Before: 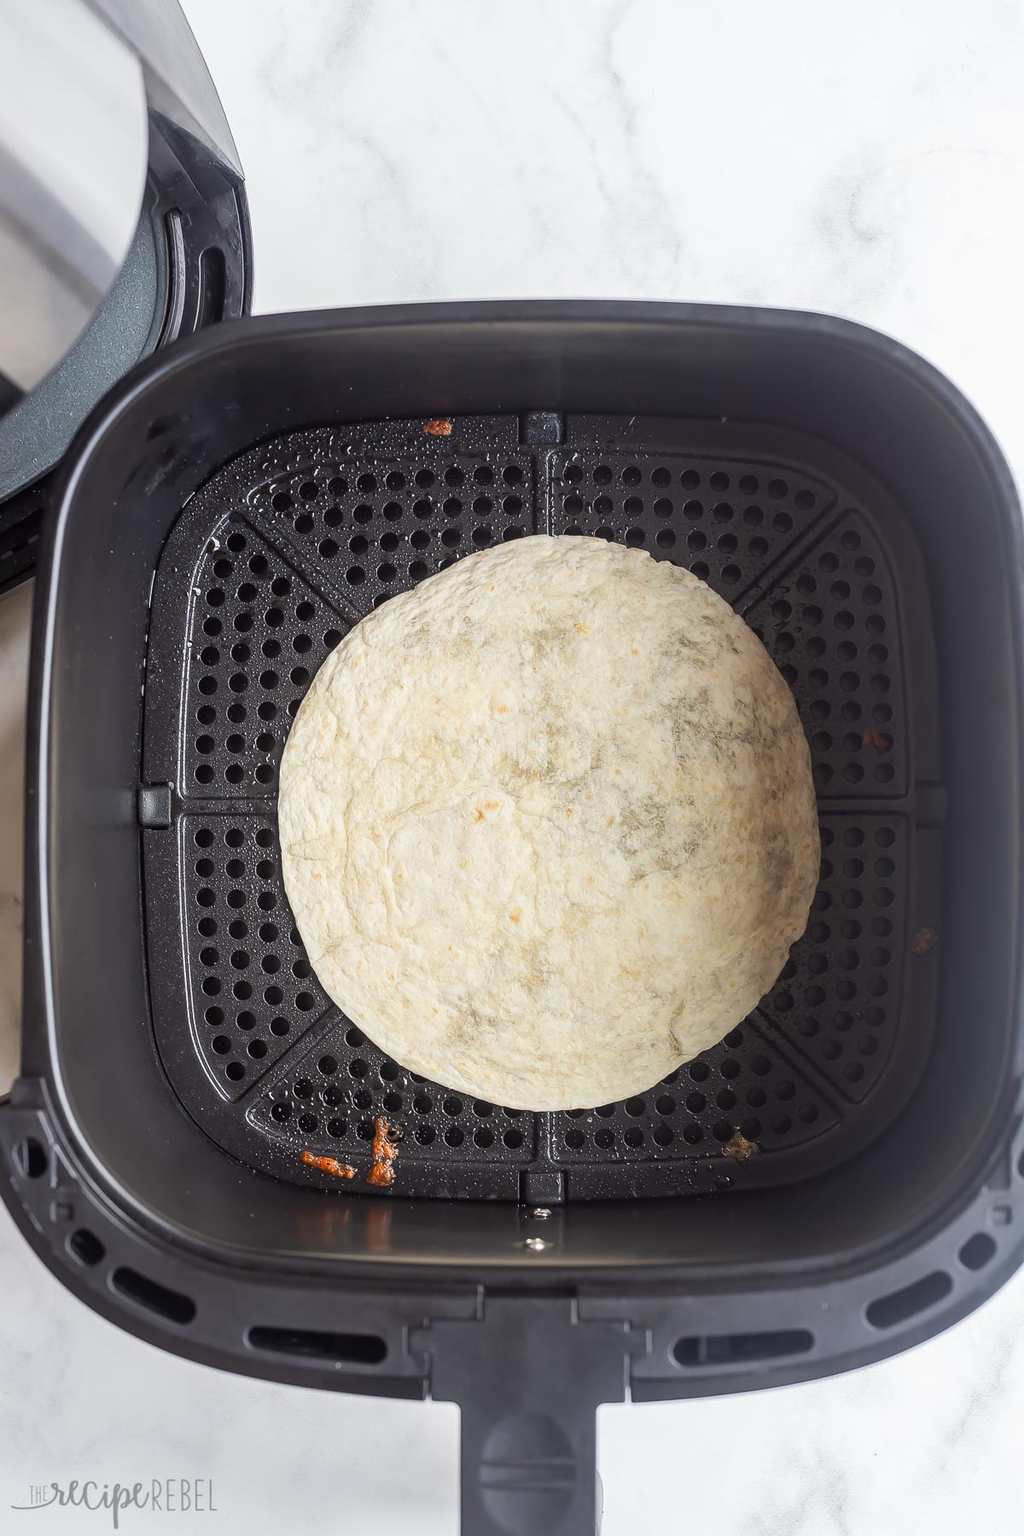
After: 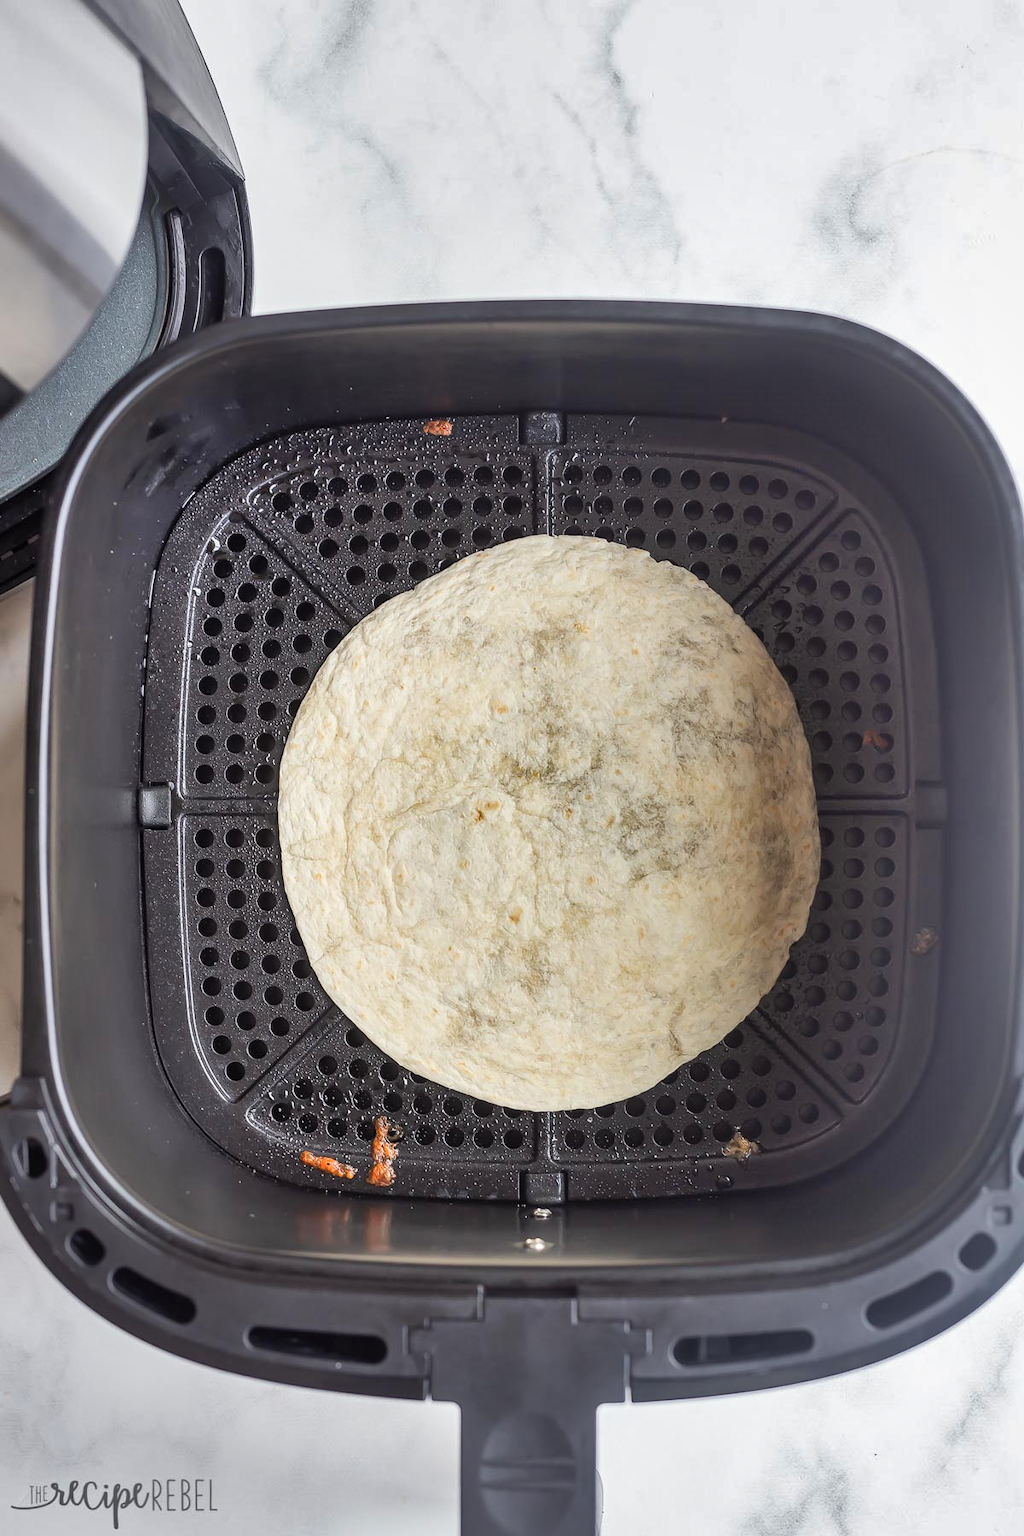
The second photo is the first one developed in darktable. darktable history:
shadows and highlights: shadows 73.74, highlights -60.75, soften with gaussian
exposure: compensate highlight preservation false
